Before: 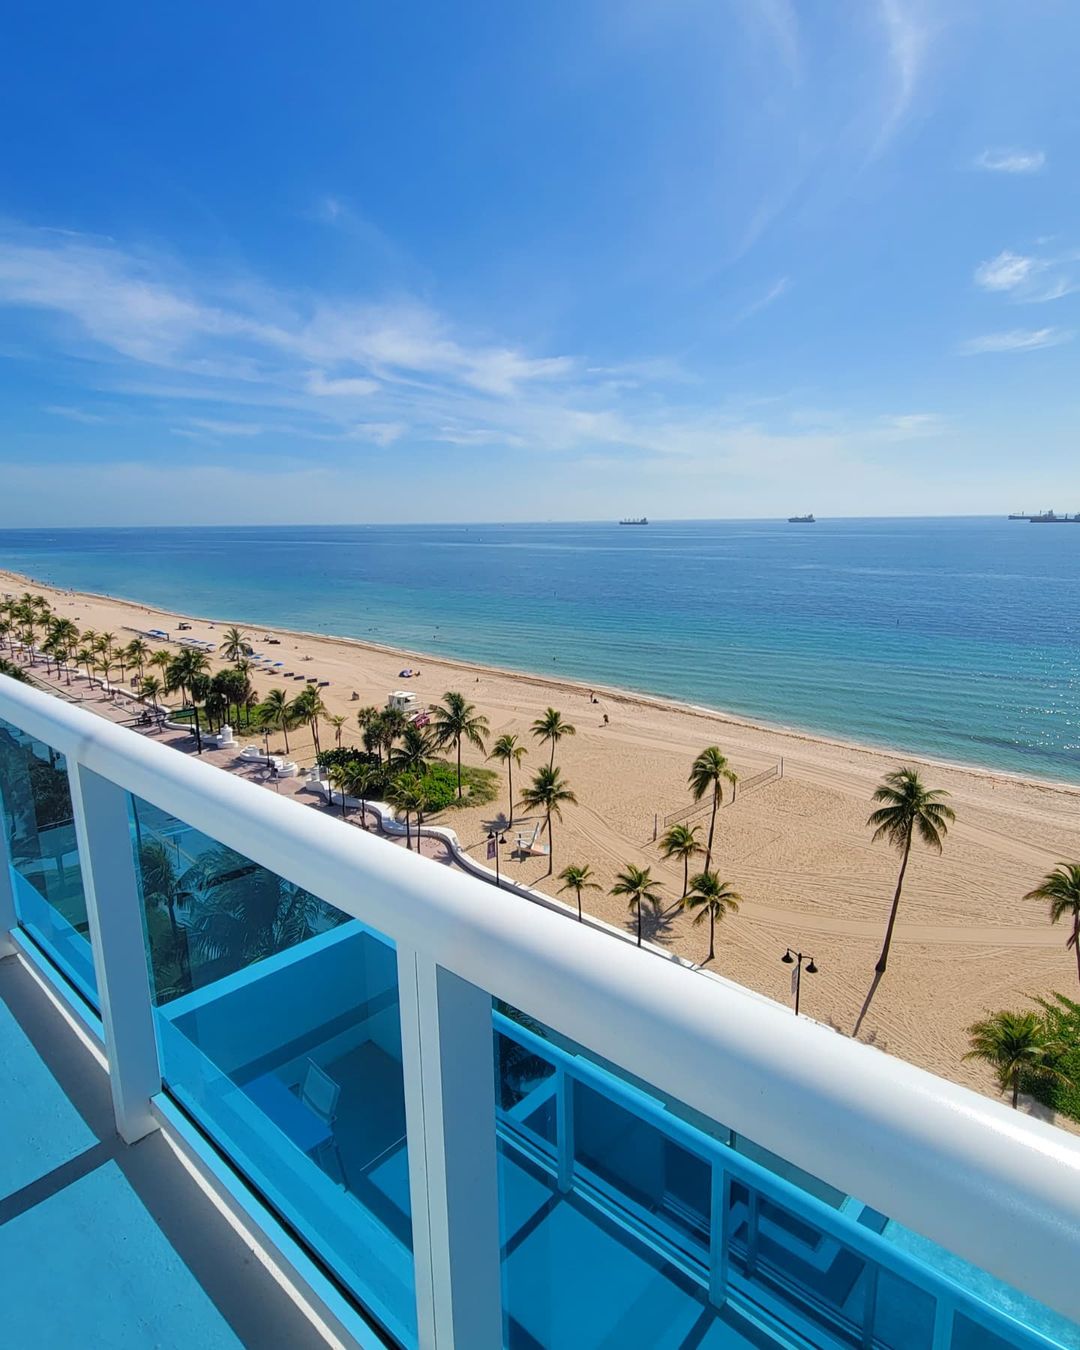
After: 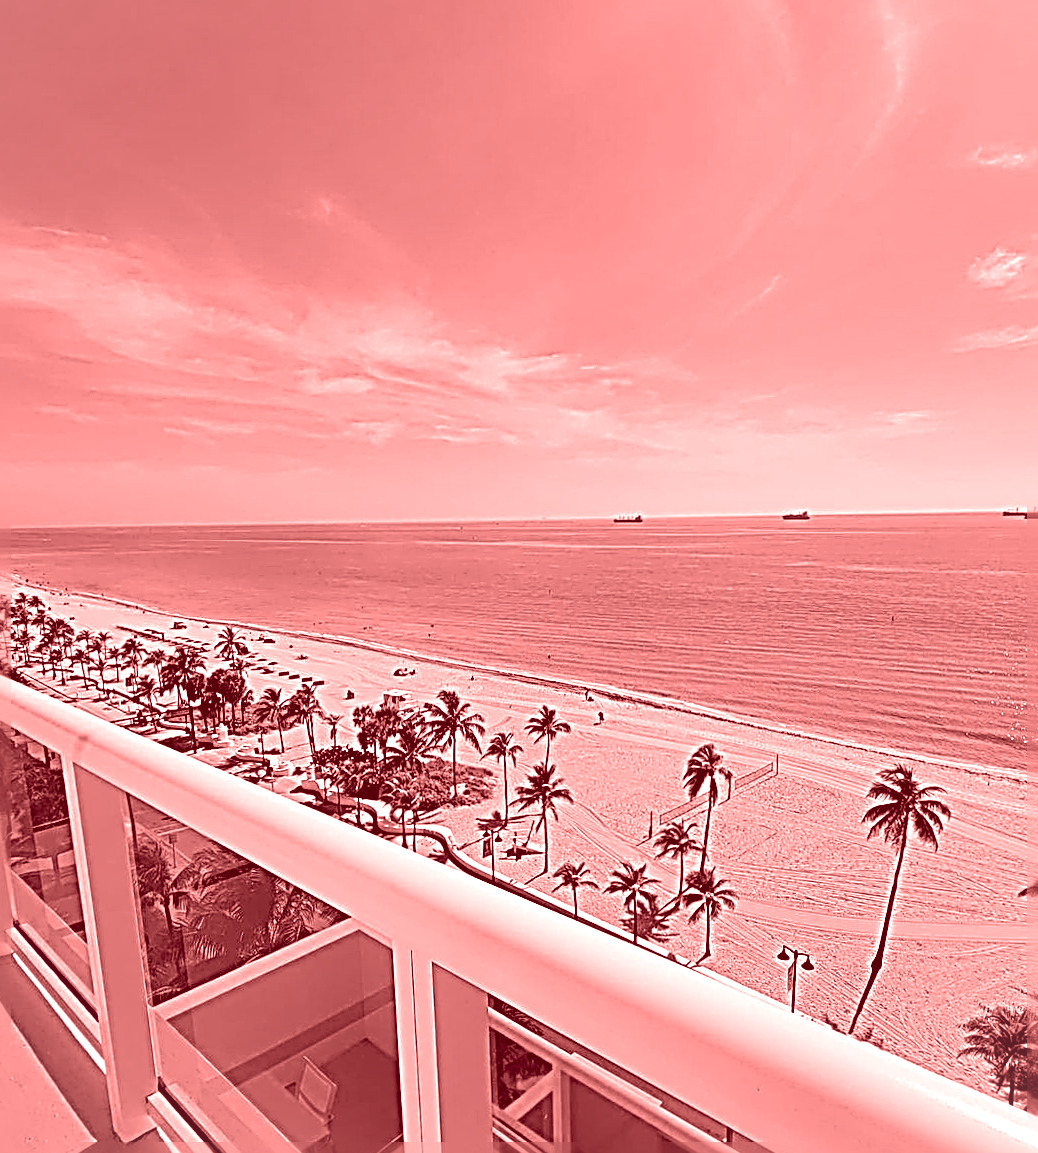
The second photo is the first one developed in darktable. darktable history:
sharpen: radius 4.001, amount 2
crop and rotate: angle 0.2°, left 0.275%, right 3.127%, bottom 14.18%
vignetting: fall-off start 100%, brightness 0.05, saturation 0
shadows and highlights: low approximation 0.01, soften with gaussian
colorize: saturation 60%, source mix 100%
